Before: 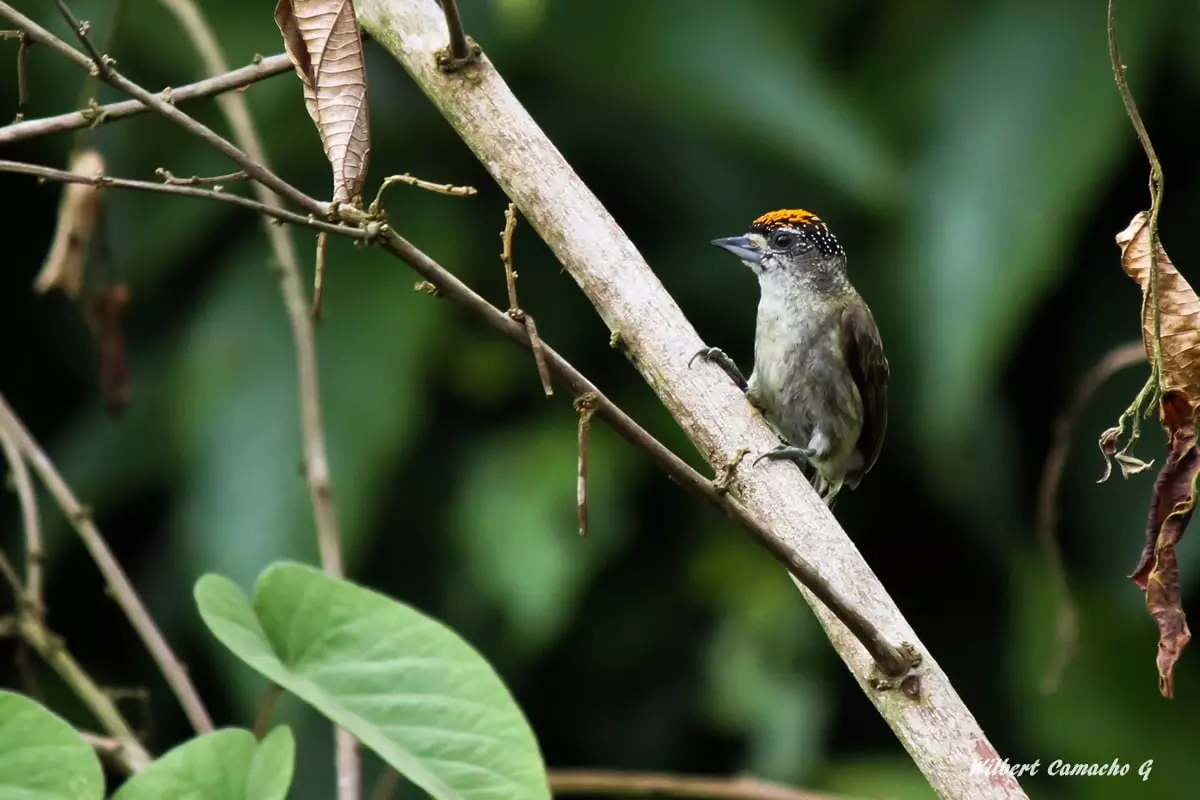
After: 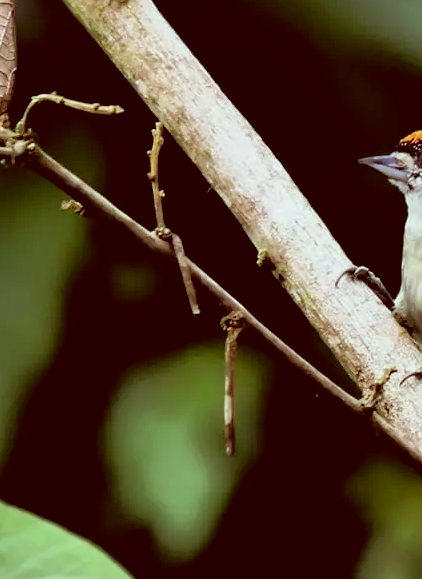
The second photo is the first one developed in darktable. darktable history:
filmic rgb: black relative exposure -5.42 EV, white relative exposure 2.85 EV, dynamic range scaling -37.73%, hardness 4, contrast 1.605, highlights saturation mix -0.93%
color correction: highlights a* -7.23, highlights b* -0.161, shadows a* 20.08, shadows b* 11.73
crop and rotate: left 29.476%, top 10.214%, right 35.32%, bottom 17.333%
shadows and highlights: on, module defaults
